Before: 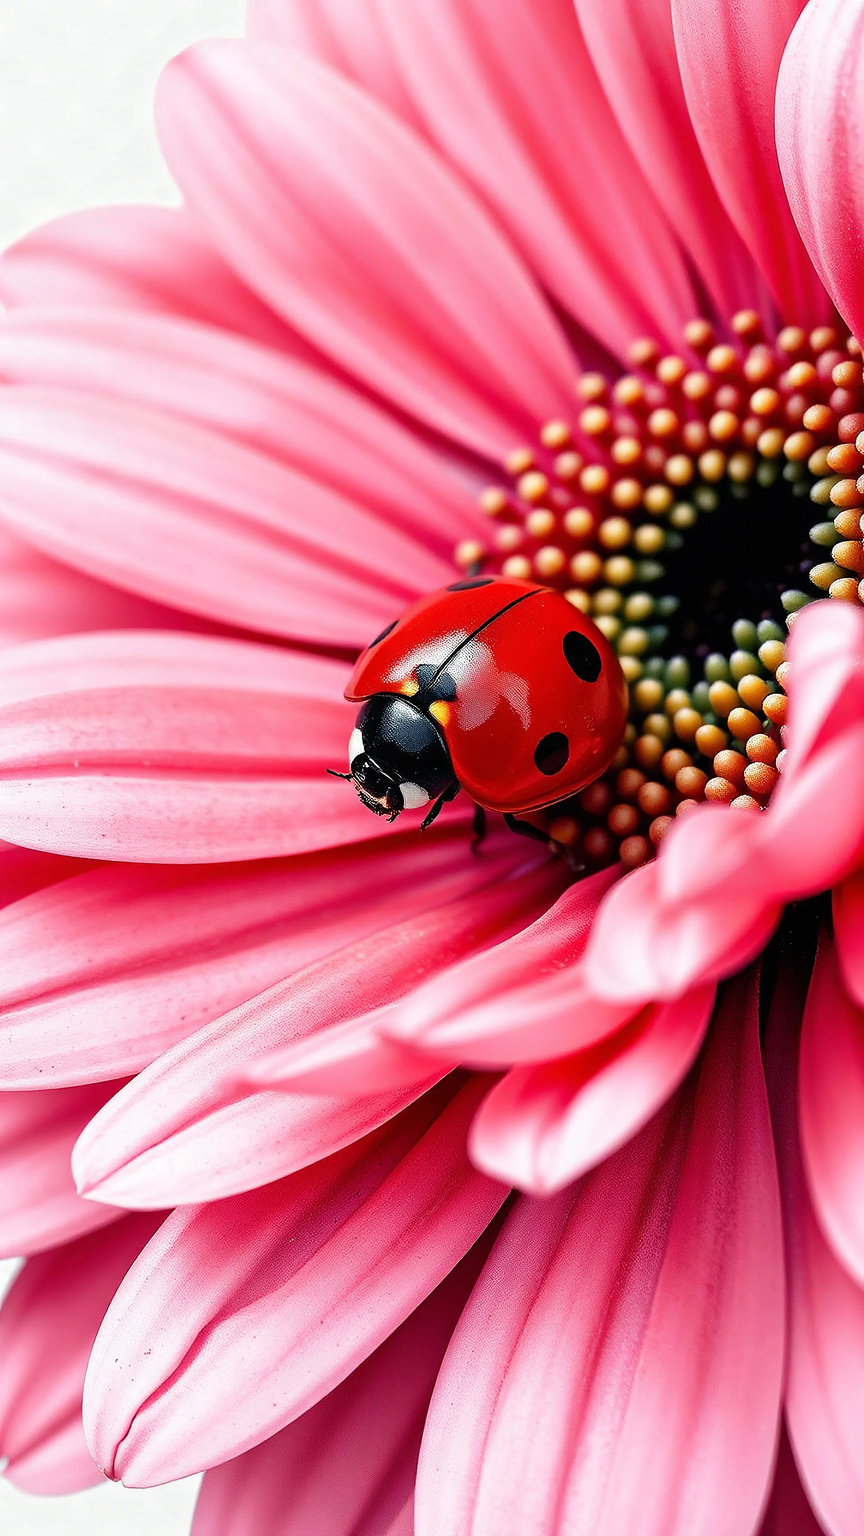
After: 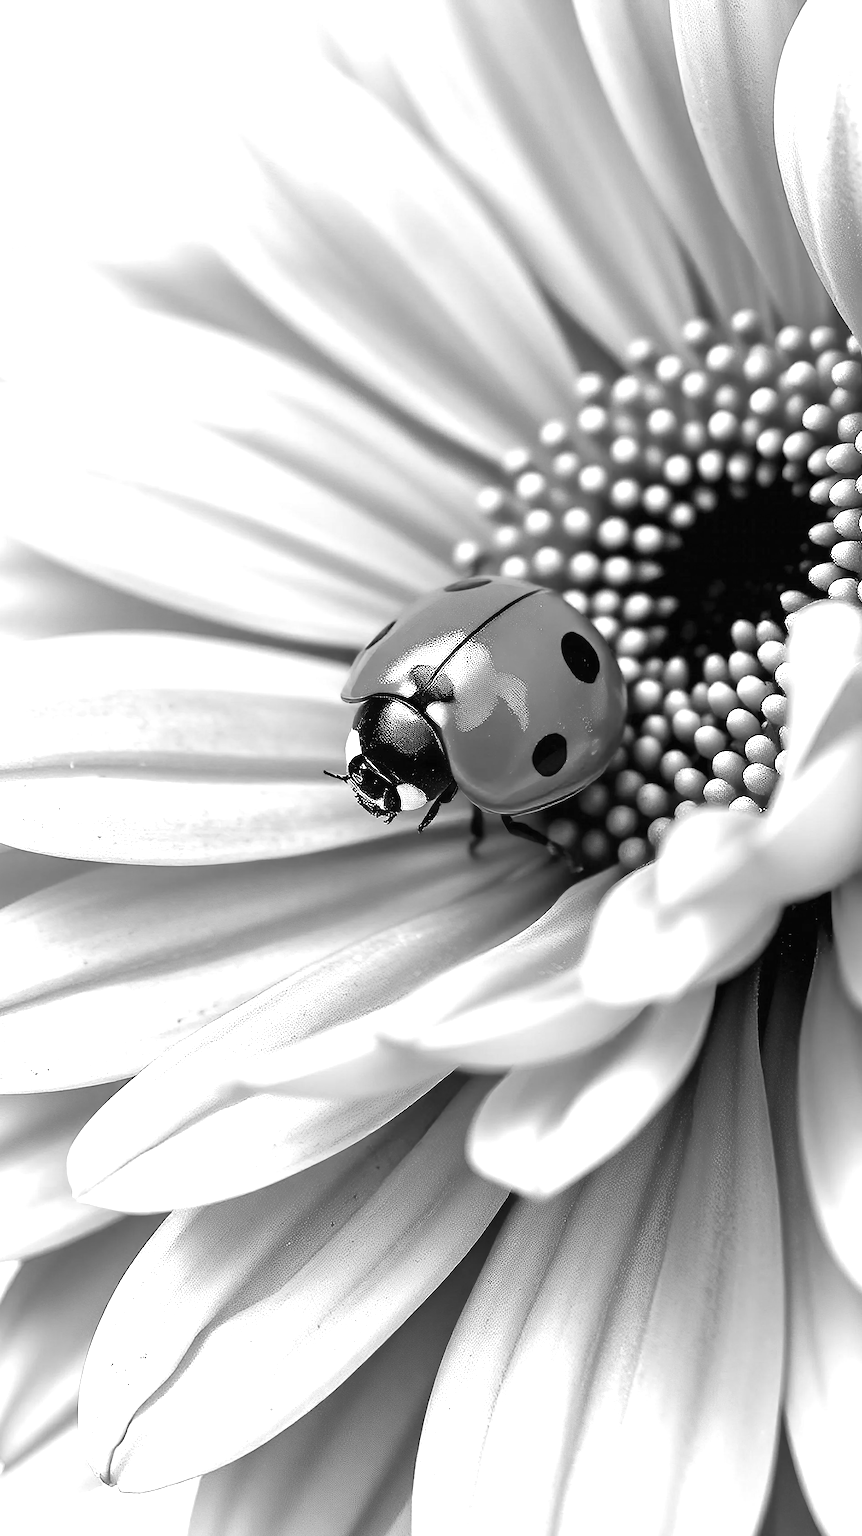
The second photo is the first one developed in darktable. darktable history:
white balance: red 1, blue 1
exposure: black level correction 0, exposure 0.953 EV, compensate exposure bias true, compensate highlight preservation false
crop and rotate: left 0.614%, top 0.179%, bottom 0.309%
monochrome: a 1.94, b -0.638
